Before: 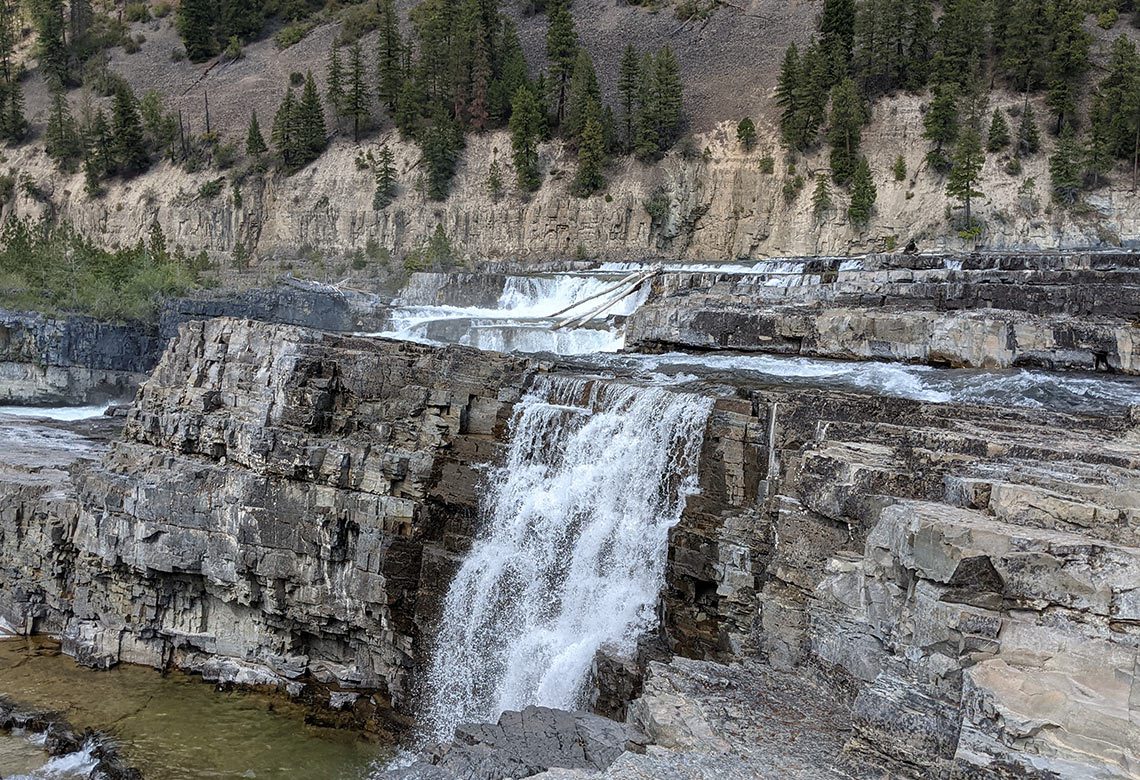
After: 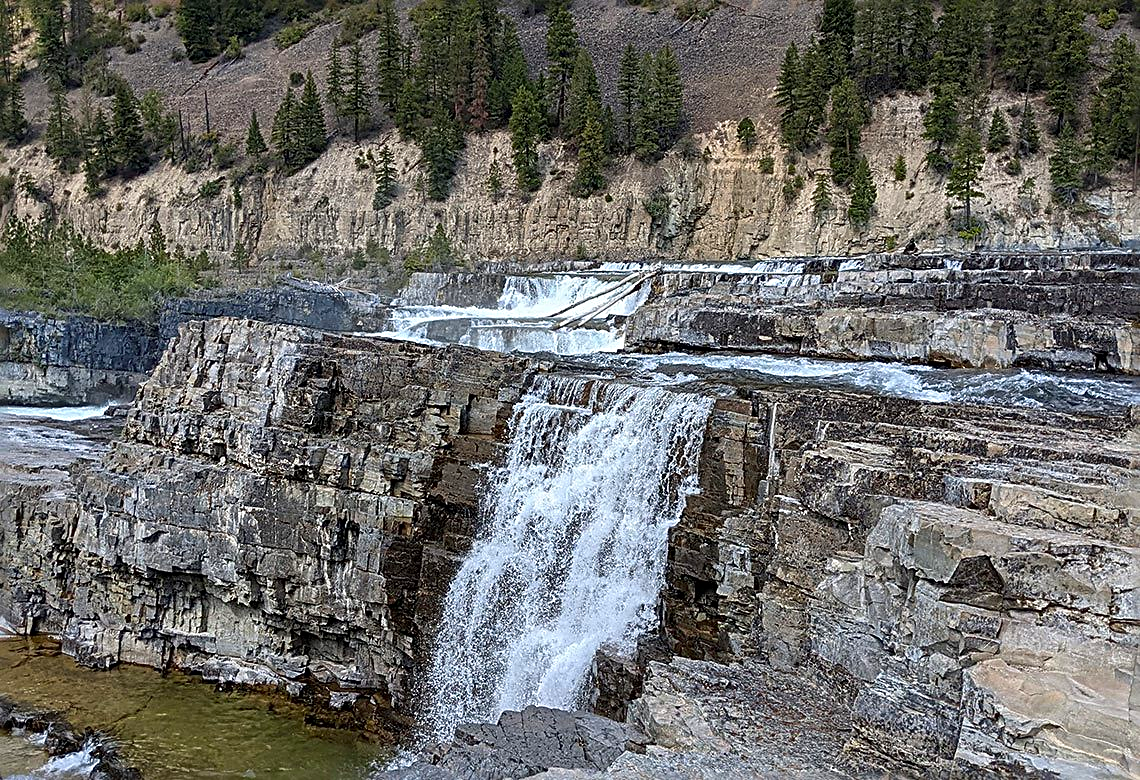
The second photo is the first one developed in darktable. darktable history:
contrast brightness saturation: brightness -0.018, saturation 0.347
sharpen: radius 2.833, amount 0.725
